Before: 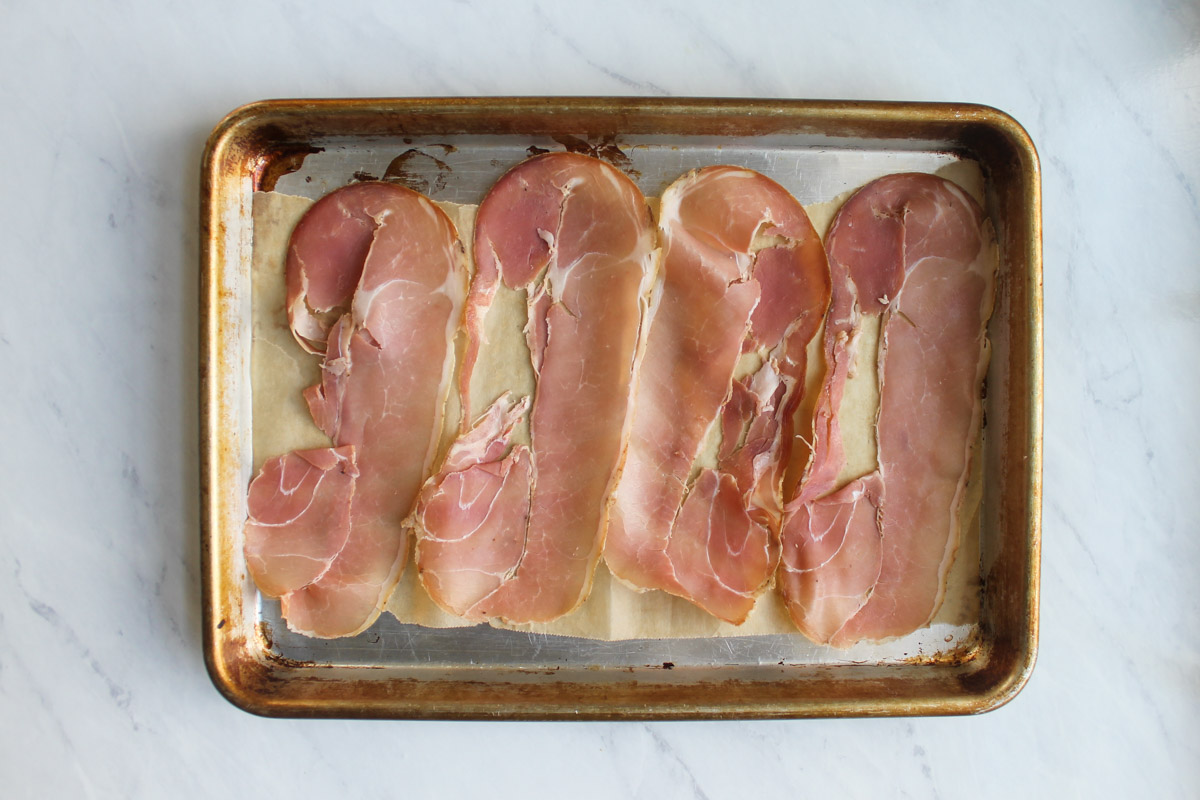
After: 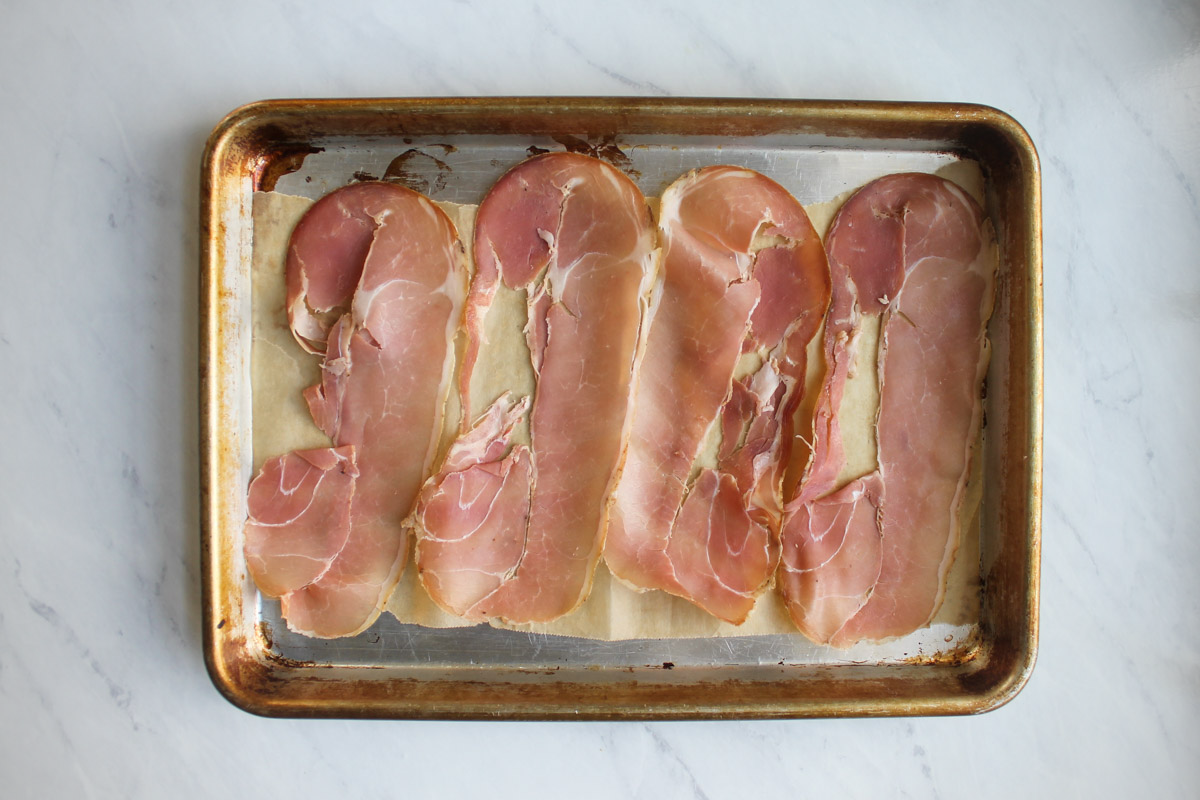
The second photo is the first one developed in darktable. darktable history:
vignetting: fall-off start 73.89%, brightness -0.286
